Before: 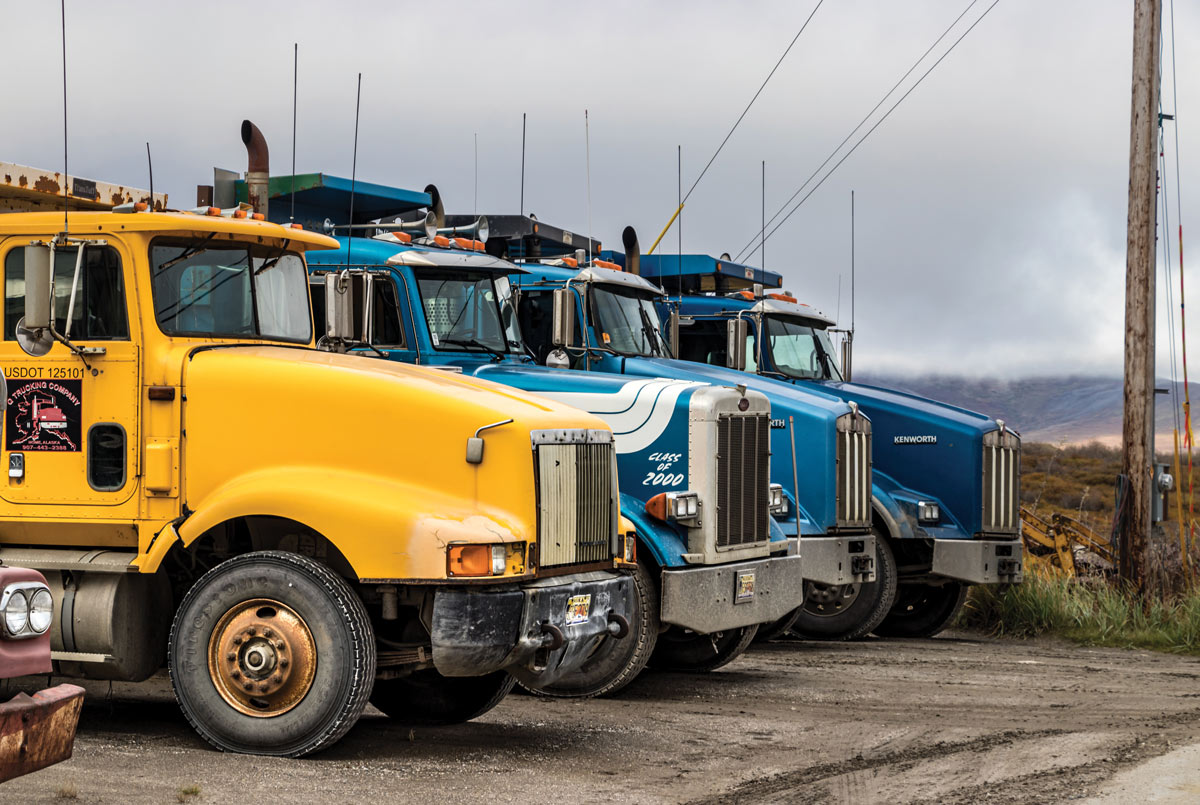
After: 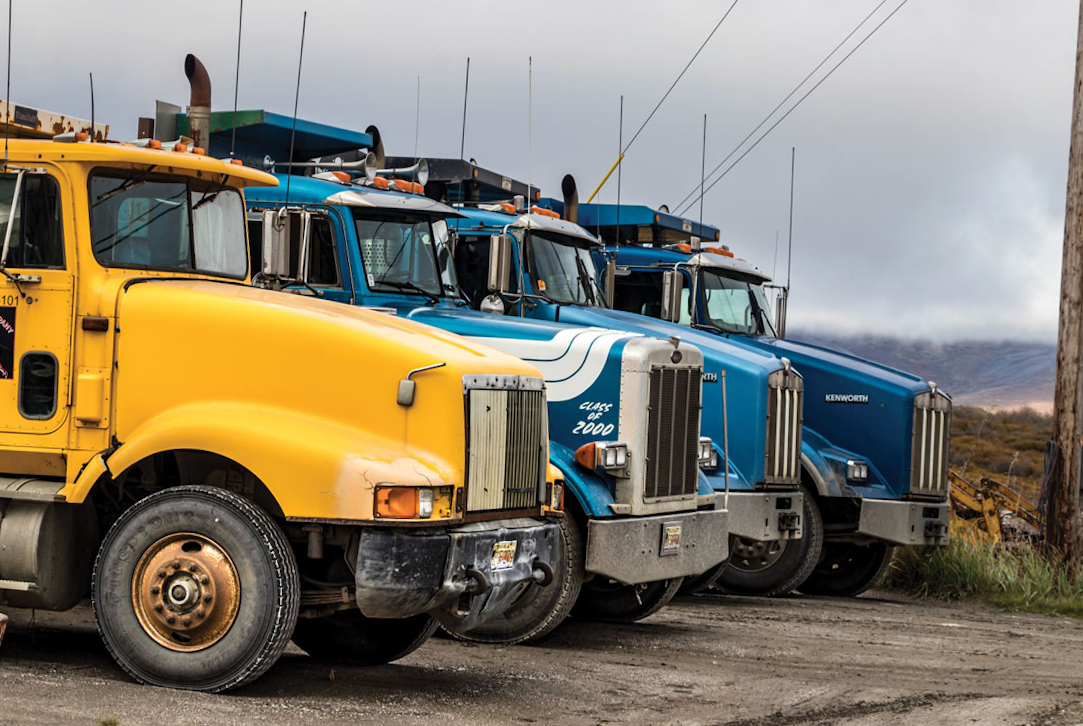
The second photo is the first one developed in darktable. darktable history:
crop and rotate: angle -2.15°, left 3.166%, top 4.222%, right 1.519%, bottom 0.518%
